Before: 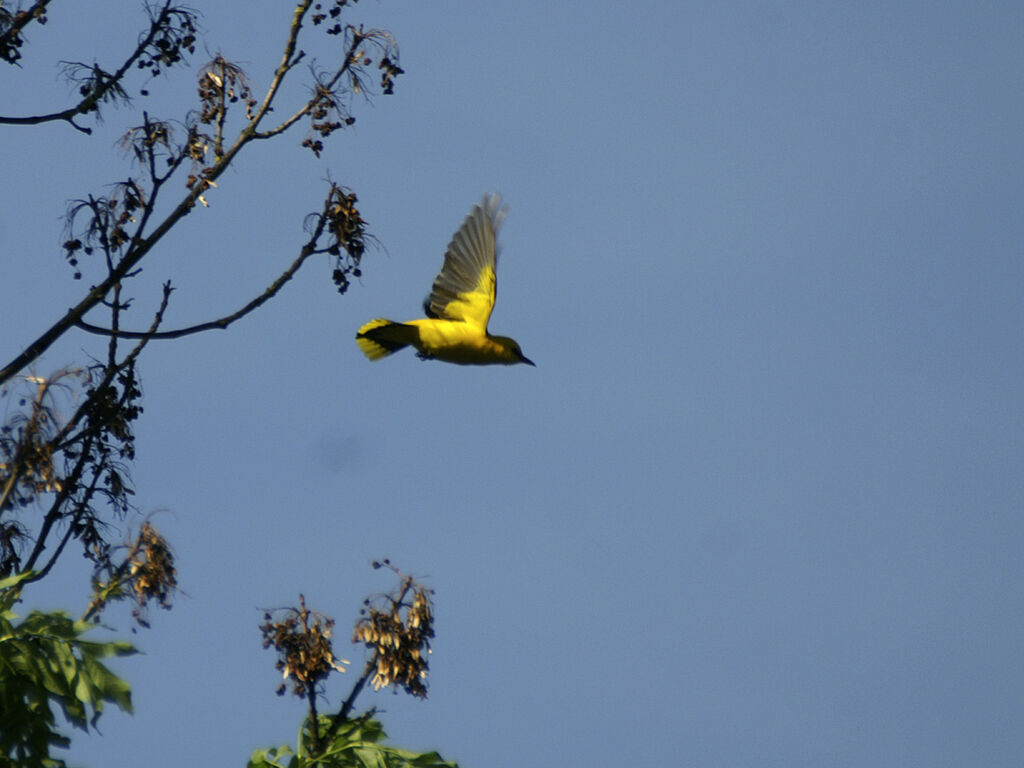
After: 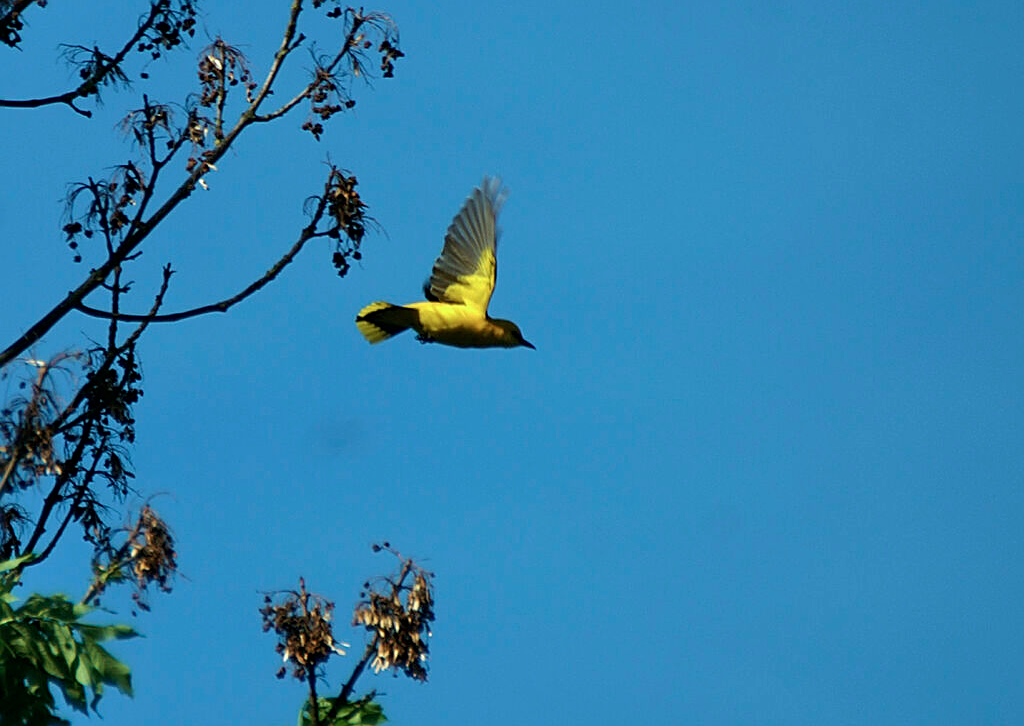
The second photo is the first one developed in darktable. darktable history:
sharpen: on, module defaults
velvia: on, module defaults
shadows and highlights: shadows 36.38, highlights -26.89, soften with gaussian
color correction: highlights a* -10.38, highlights b* -19.72
crop and rotate: top 2.322%, bottom 3.068%
